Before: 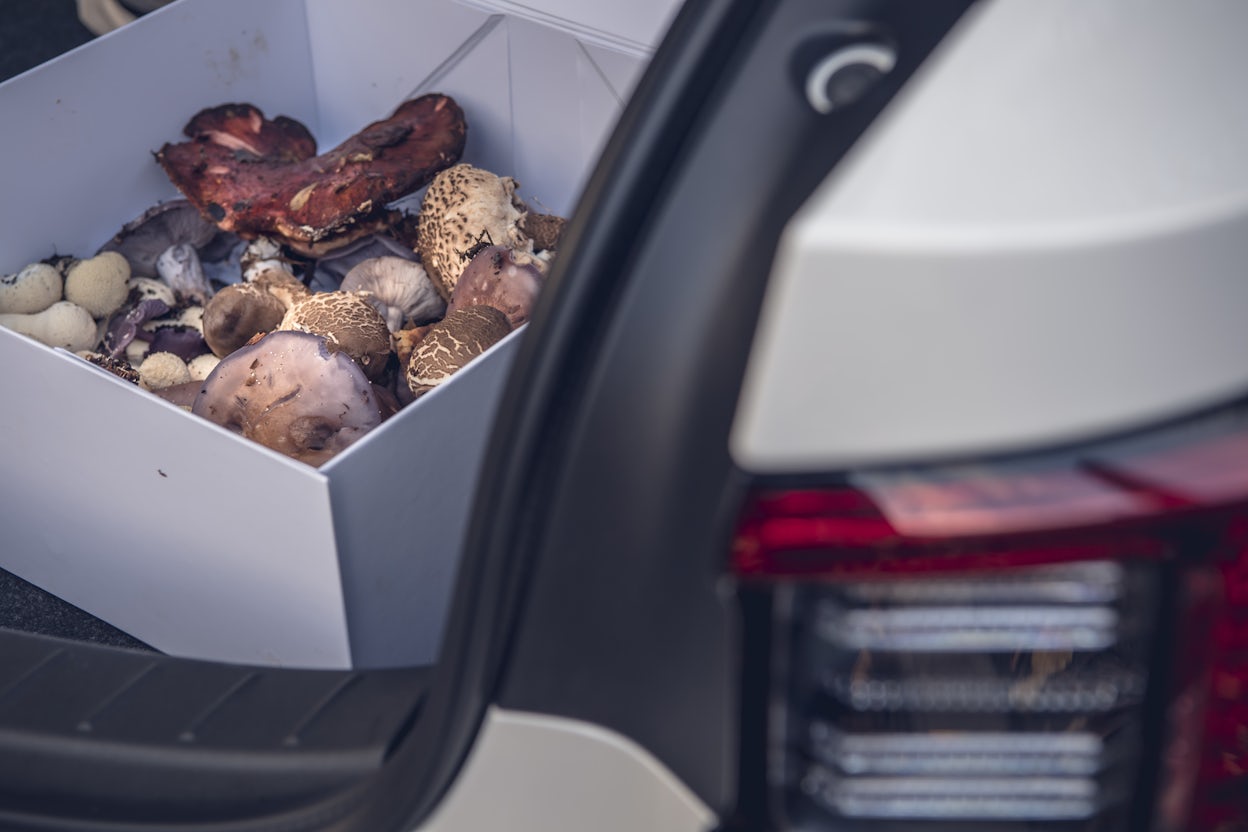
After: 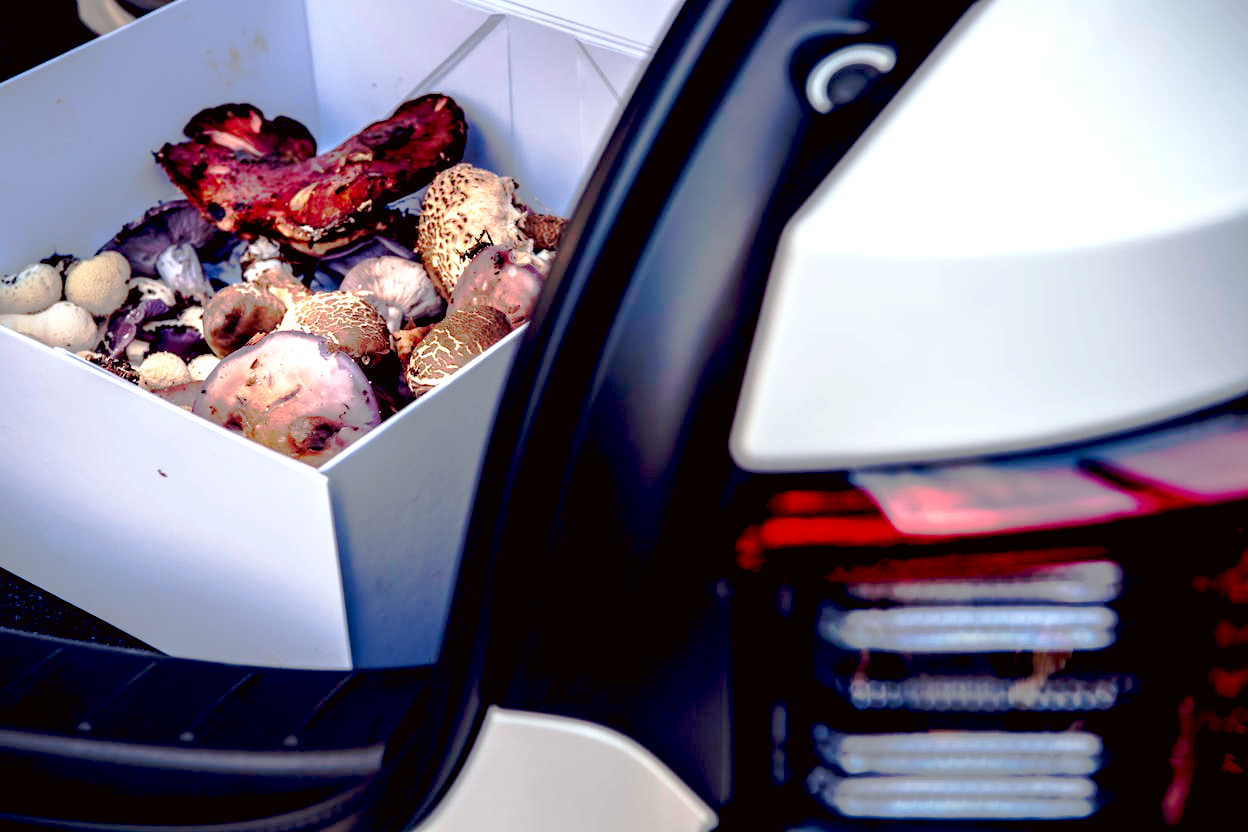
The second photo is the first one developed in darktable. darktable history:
tone curve: curves: ch0 [(0, 0) (0.003, 0.005) (0.011, 0.012) (0.025, 0.026) (0.044, 0.046) (0.069, 0.071) (0.1, 0.098) (0.136, 0.135) (0.177, 0.178) (0.224, 0.217) (0.277, 0.274) (0.335, 0.335) (0.399, 0.442) (0.468, 0.543) (0.543, 0.6) (0.623, 0.628) (0.709, 0.679) (0.801, 0.782) (0.898, 0.904) (1, 1)], preserve colors none
exposure: black level correction 0.035, exposure 0.9 EV, compensate highlight preservation false
color correction: highlights a* -2.73, highlights b* -2.09, shadows a* 2.41, shadows b* 2.73
